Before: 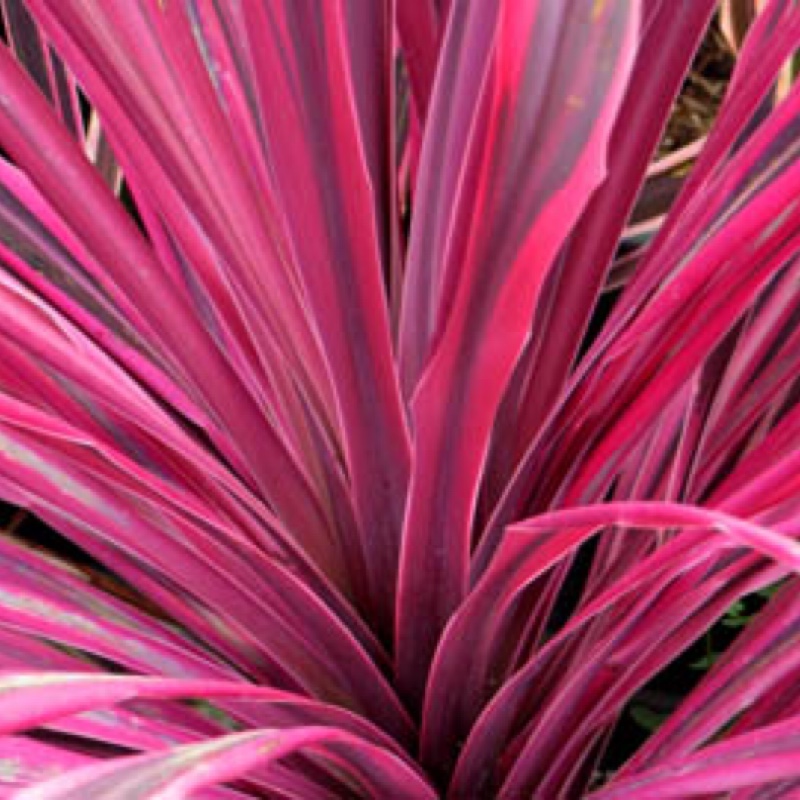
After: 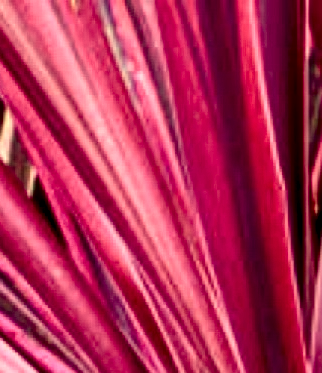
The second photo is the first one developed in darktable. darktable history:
color balance rgb: perceptual saturation grading › global saturation 20%, perceptual saturation grading › highlights -49.645%, perceptual saturation grading › shadows 25.452%, global vibrance 15.957%, saturation formula JzAzBz (2021)
color correction: highlights a* 2.49, highlights b* 22.78
crop and rotate: left 10.993%, top 0.067%, right 48.664%, bottom 53.266%
local contrast: highlights 19%, detail 187%
haze removal: strength -0.112, compatibility mode true, adaptive false
